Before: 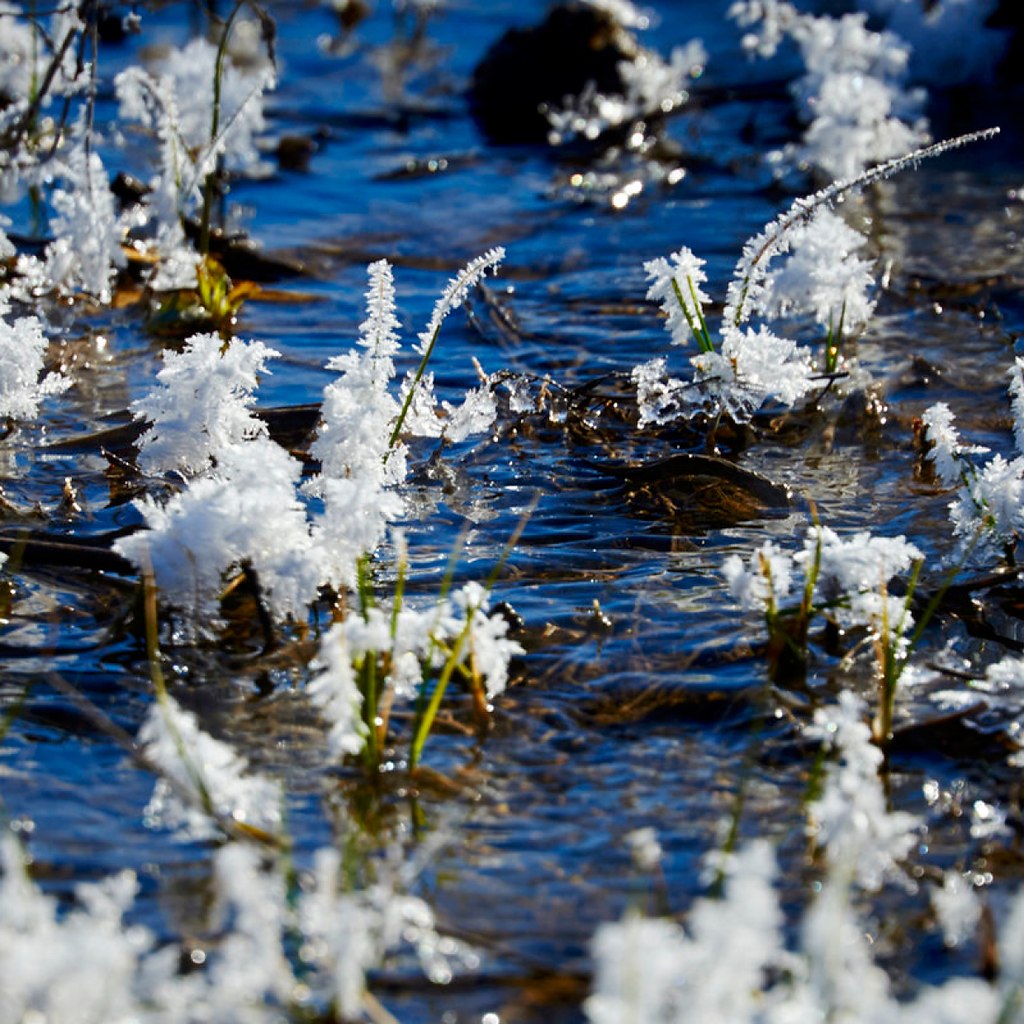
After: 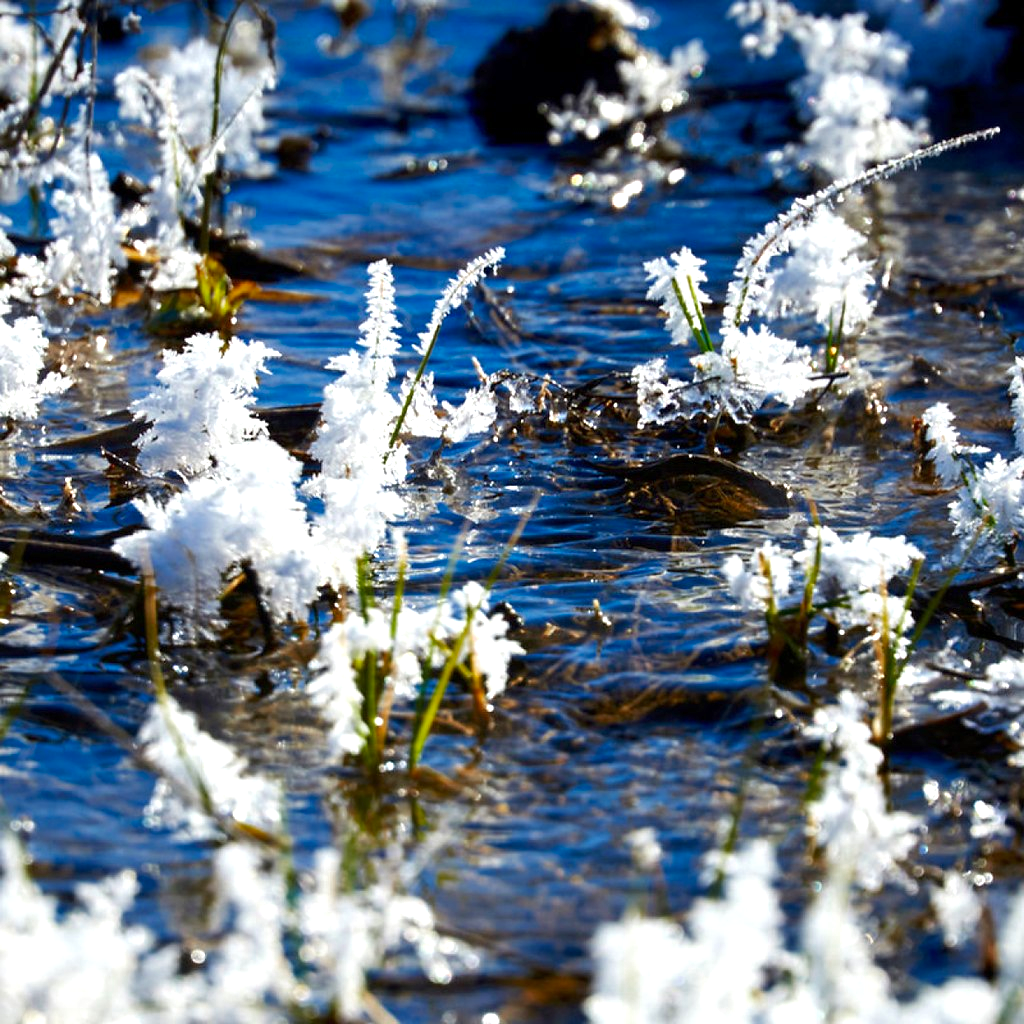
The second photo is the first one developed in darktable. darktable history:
exposure: exposure 0.74 EV, compensate highlight preservation false
color zones: curves: ch0 [(0, 0.425) (0.143, 0.422) (0.286, 0.42) (0.429, 0.419) (0.571, 0.419) (0.714, 0.42) (0.857, 0.422) (1, 0.425)]
